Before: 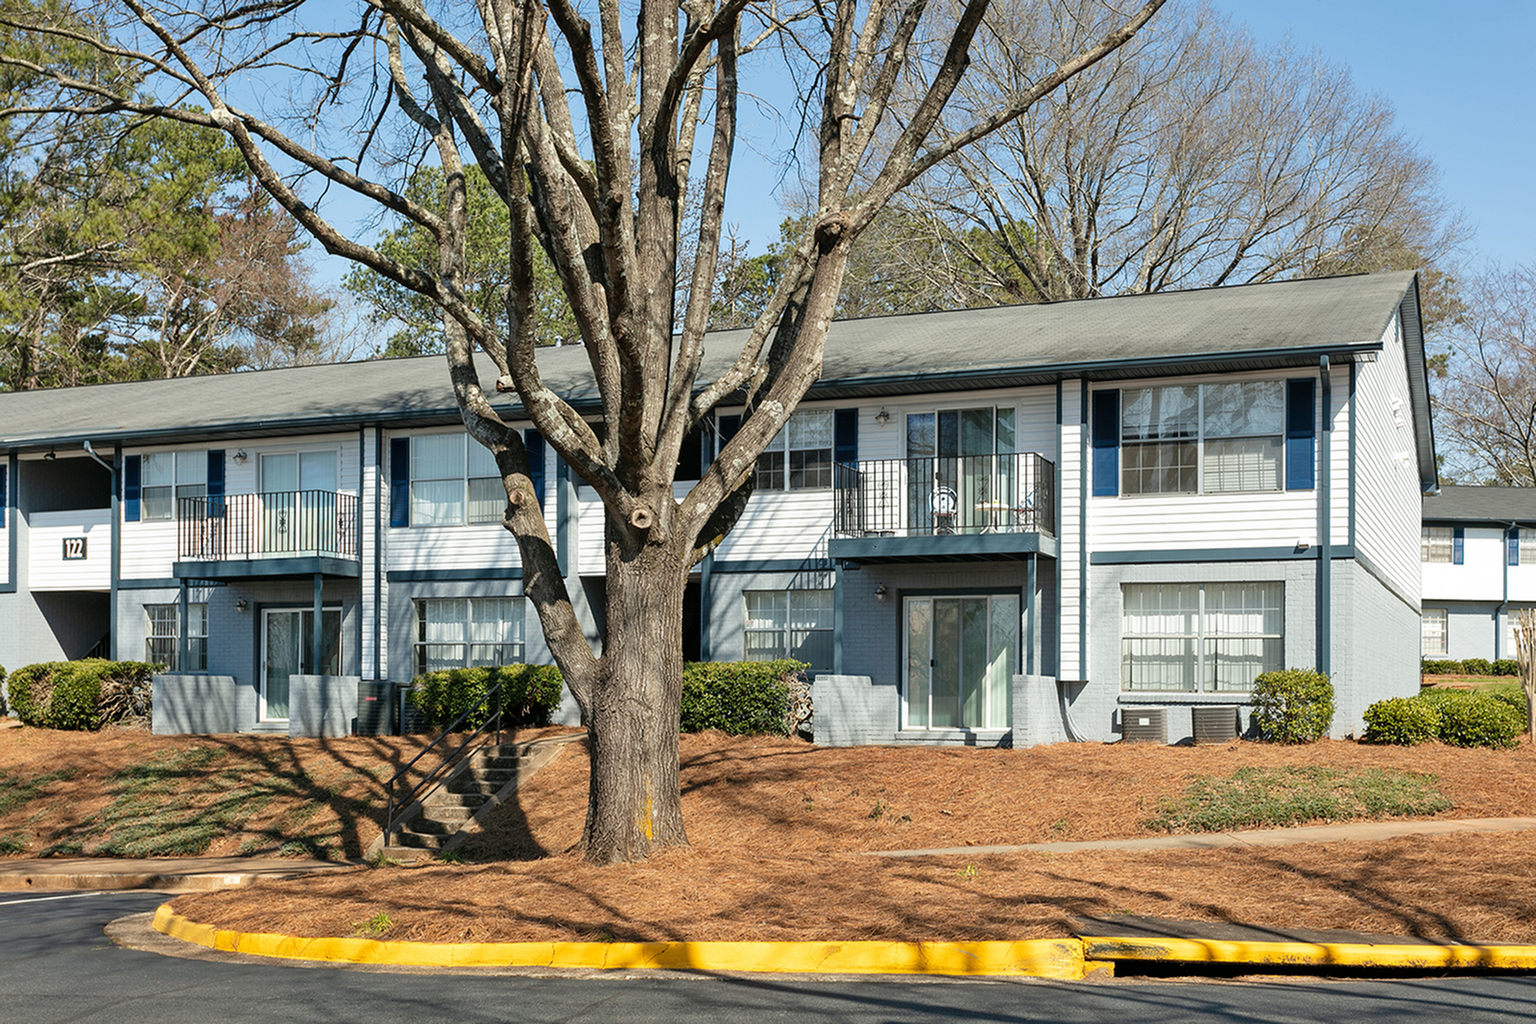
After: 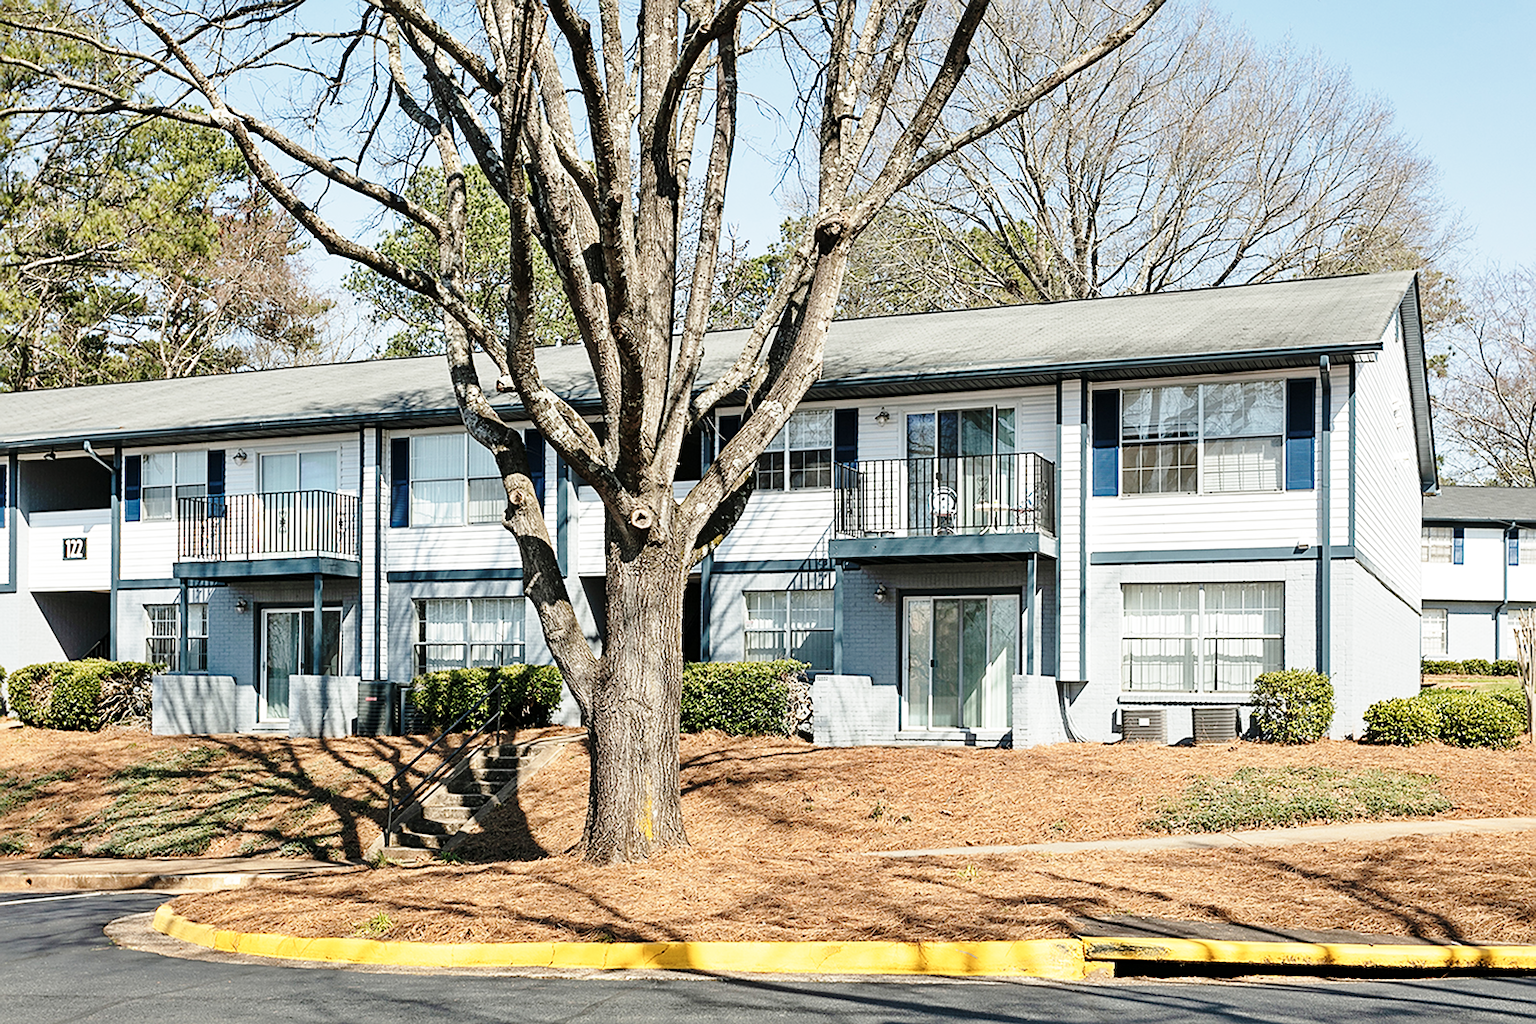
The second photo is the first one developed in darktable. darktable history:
sharpen: on, module defaults
base curve: curves: ch0 [(0, 0) (0.028, 0.03) (0.121, 0.232) (0.46, 0.748) (0.859, 0.968) (1, 1)], preserve colors none
color correction: saturation 0.8
